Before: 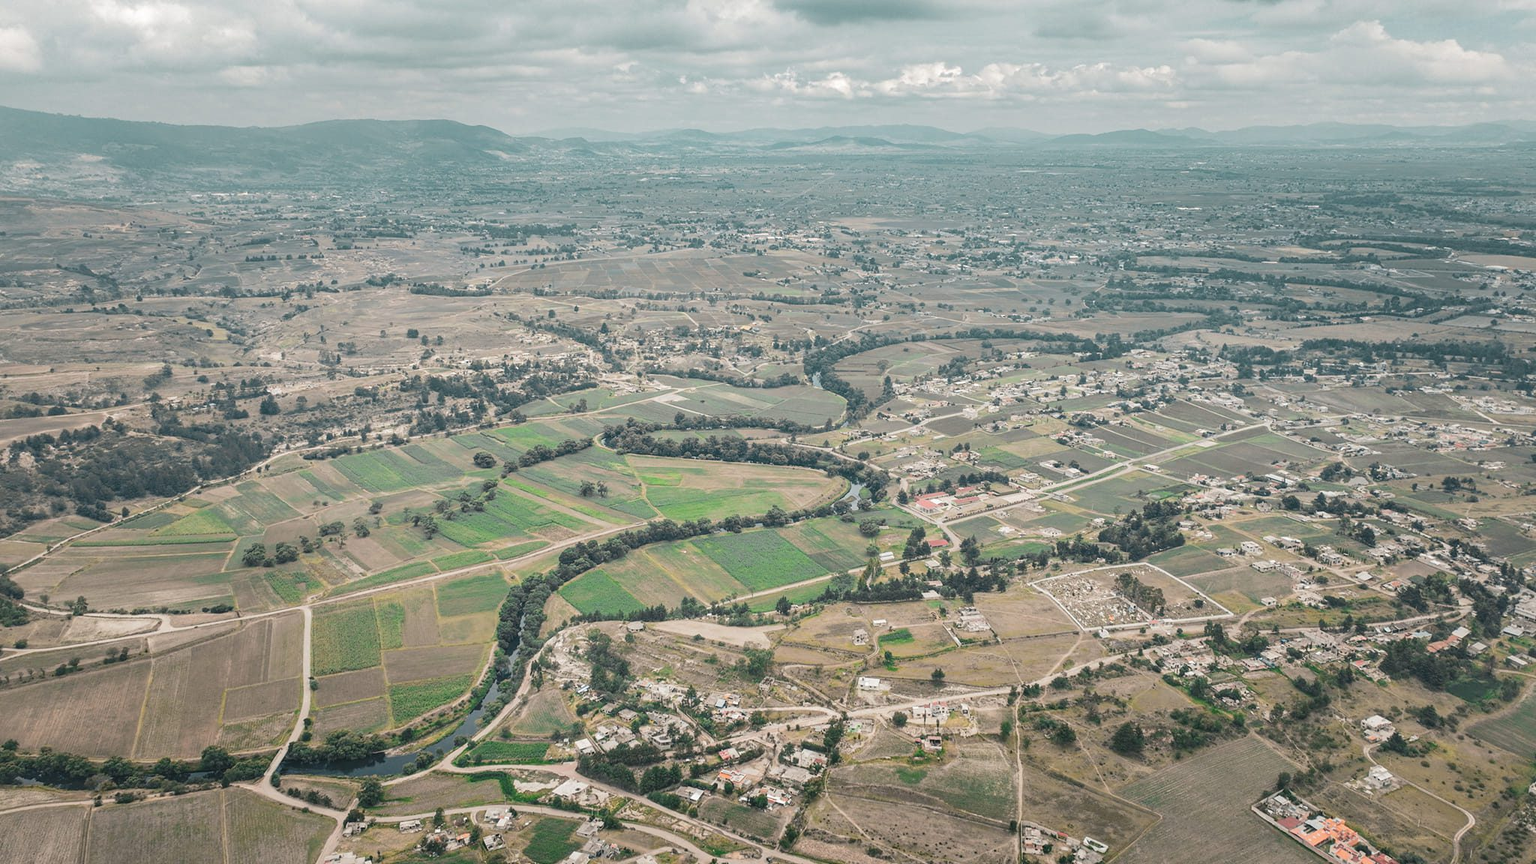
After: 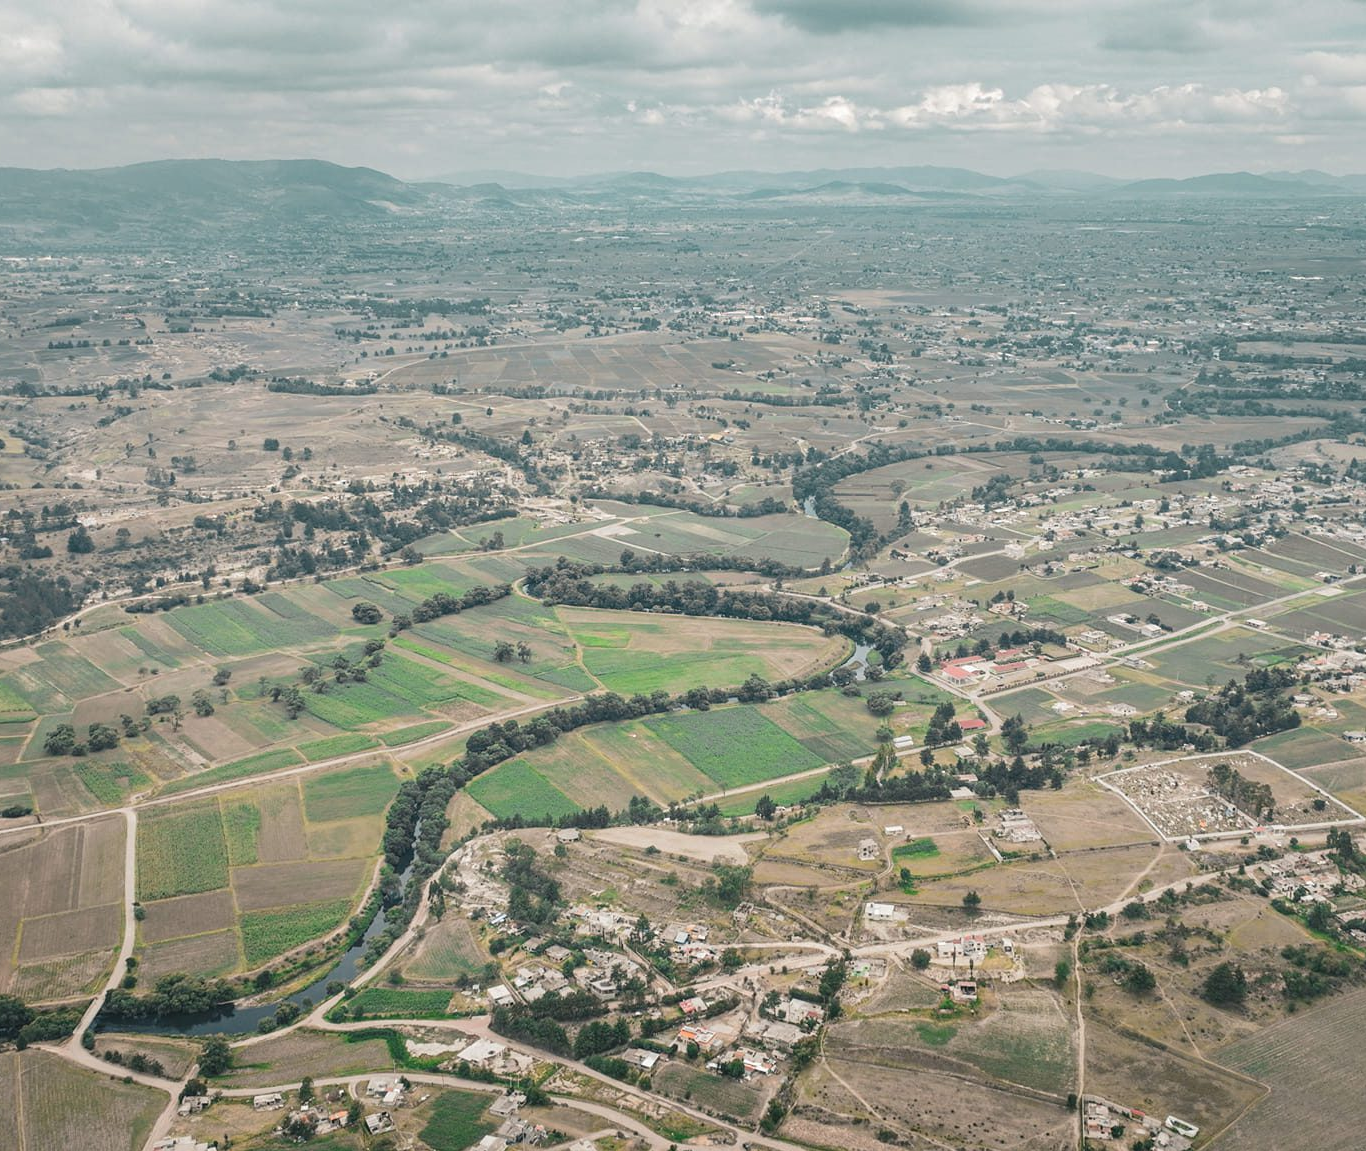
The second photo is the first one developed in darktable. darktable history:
crop and rotate: left 13.653%, right 19.602%
